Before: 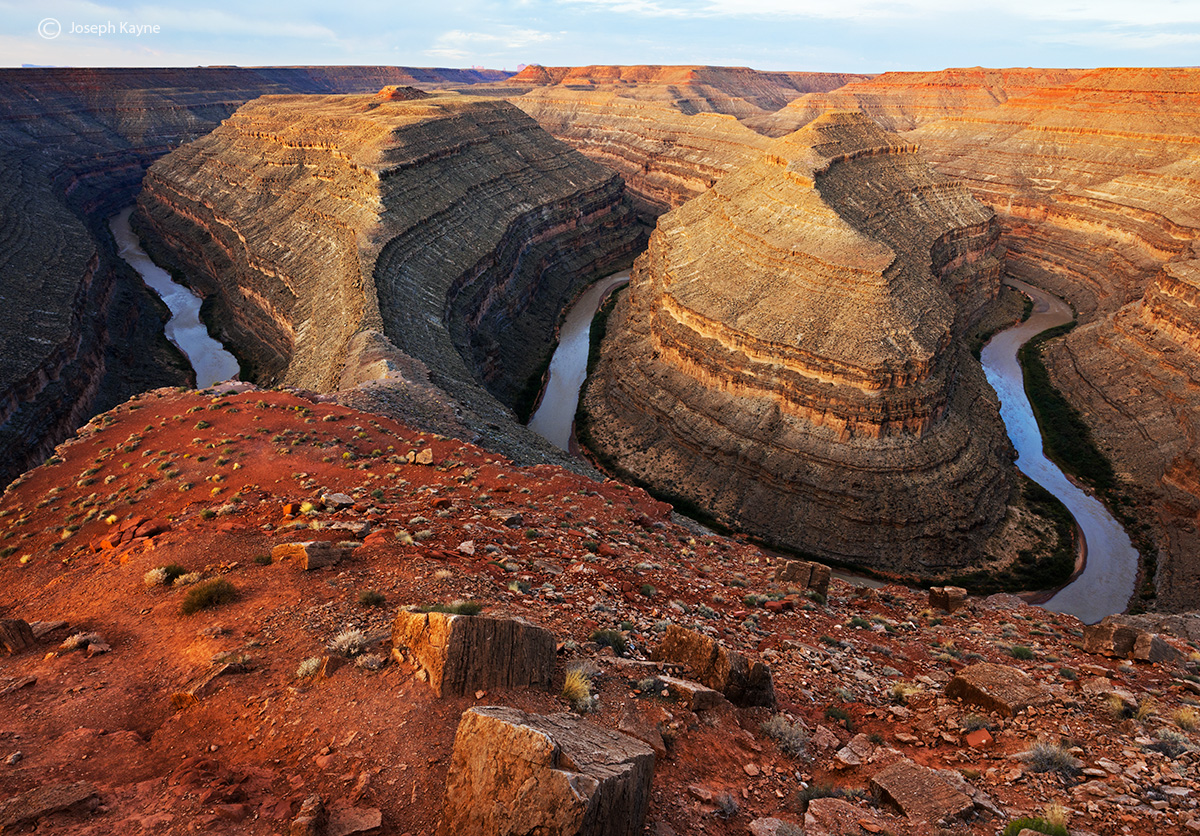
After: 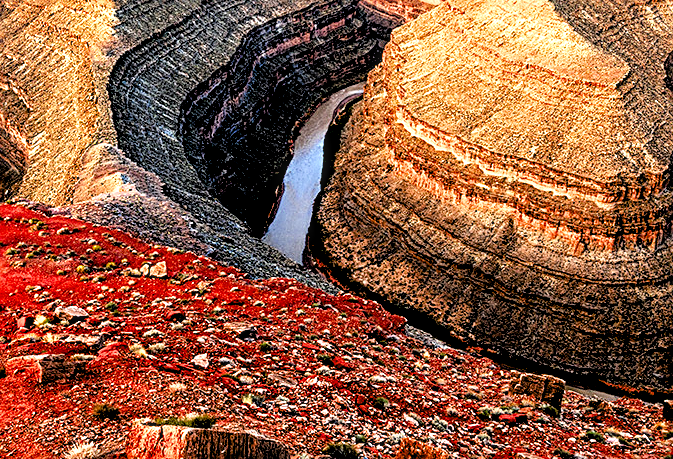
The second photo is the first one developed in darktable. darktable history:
local contrast: detail 150%
sharpen: on, module defaults
color zones: curves: ch0 [(0, 0.425) (0.143, 0.422) (0.286, 0.42) (0.429, 0.419) (0.571, 0.419) (0.714, 0.42) (0.857, 0.422) (1, 0.425)]; ch1 [(0, 0.666) (0.143, 0.669) (0.286, 0.671) (0.429, 0.67) (0.571, 0.67) (0.714, 0.67) (0.857, 0.67) (1, 0.666)], mix 24.73%
exposure: black level correction 0.015, exposure 1.786 EV, compensate highlight preservation false
contrast brightness saturation: saturation -0.058
filmic rgb: black relative exposure -7.65 EV, white relative exposure 4.56 EV, hardness 3.61
crop and rotate: left 22.22%, top 22.369%, right 21.688%, bottom 22.693%
levels: levels [0.129, 0.519, 0.867]
